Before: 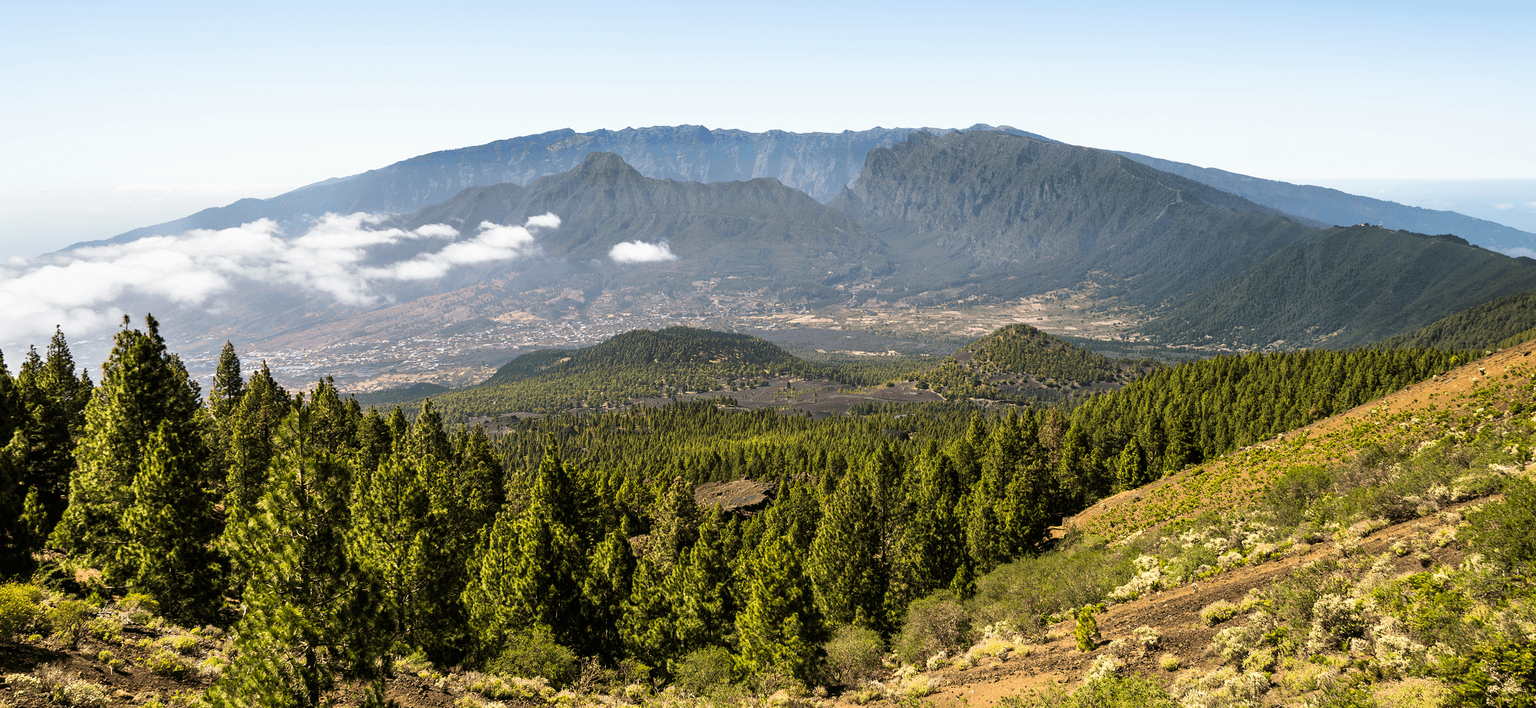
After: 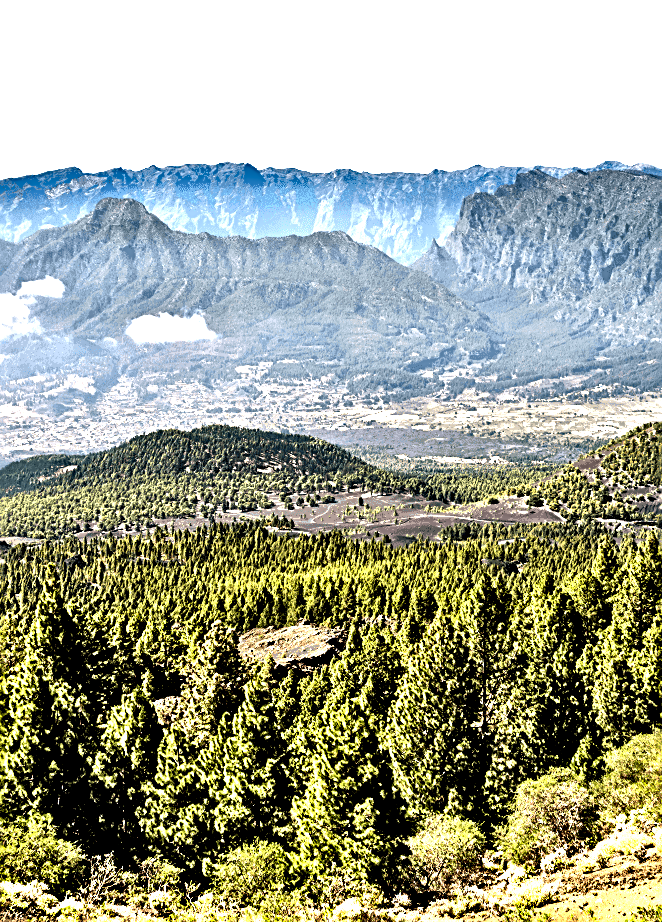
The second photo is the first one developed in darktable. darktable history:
crop: left 33.344%, right 33.549%
exposure: exposure 0.494 EV, compensate highlight preservation false
tone equalizer: -8 EV -1.05 EV, -7 EV -1.01 EV, -6 EV -0.863 EV, -5 EV -0.607 EV, -3 EV 0.6 EV, -2 EV 0.848 EV, -1 EV 1.01 EV, +0 EV 1.05 EV
sharpen: on, module defaults
contrast equalizer: octaves 7, y [[0.48, 0.654, 0.731, 0.706, 0.772, 0.382], [0.55 ×6], [0 ×6], [0 ×6], [0 ×6]]
shadows and highlights: radius 121.16, shadows 21.56, white point adjustment -9.6, highlights -13.9, soften with gaussian
